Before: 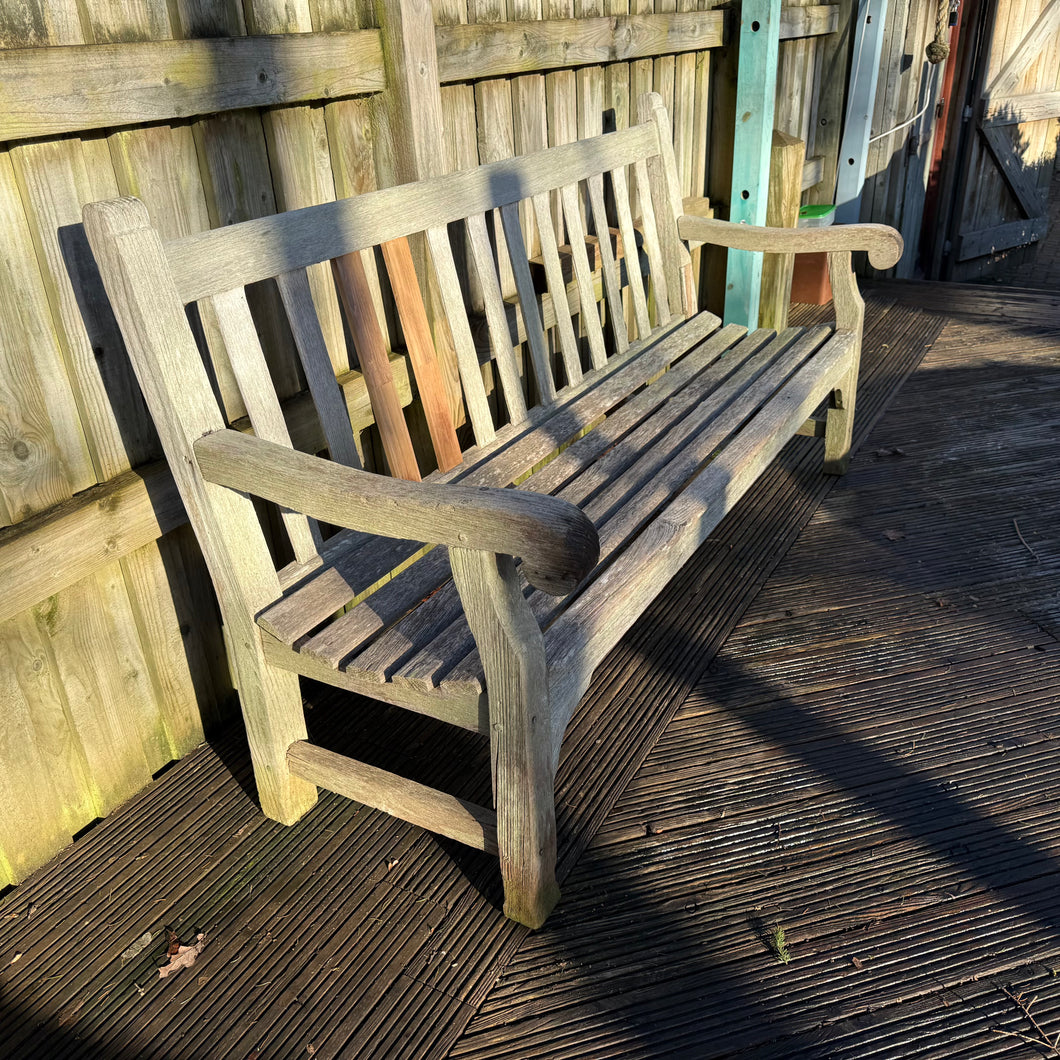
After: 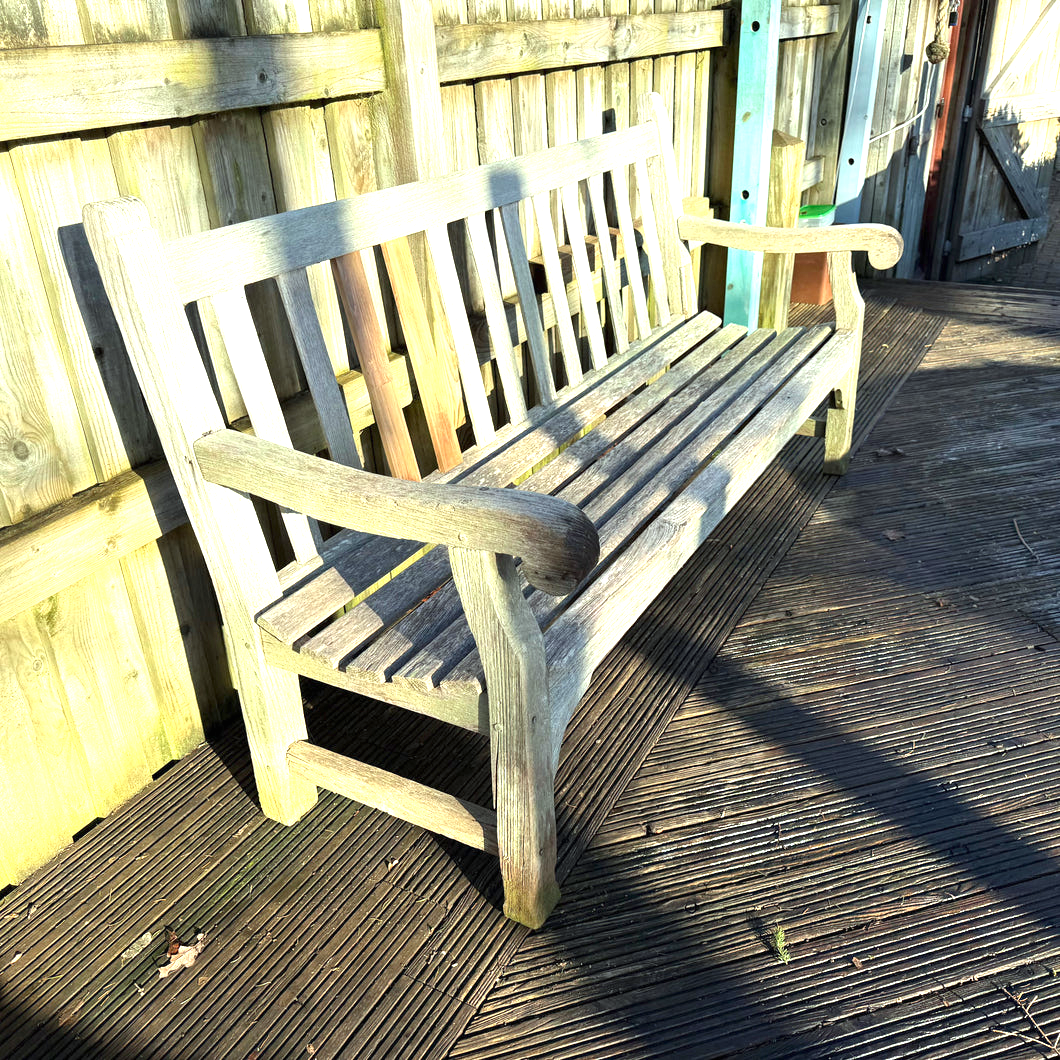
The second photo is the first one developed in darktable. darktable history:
color correction: highlights a* -6.64, highlights b* 0.719
exposure: black level correction 0, exposure 1.2 EV, compensate highlight preservation false
